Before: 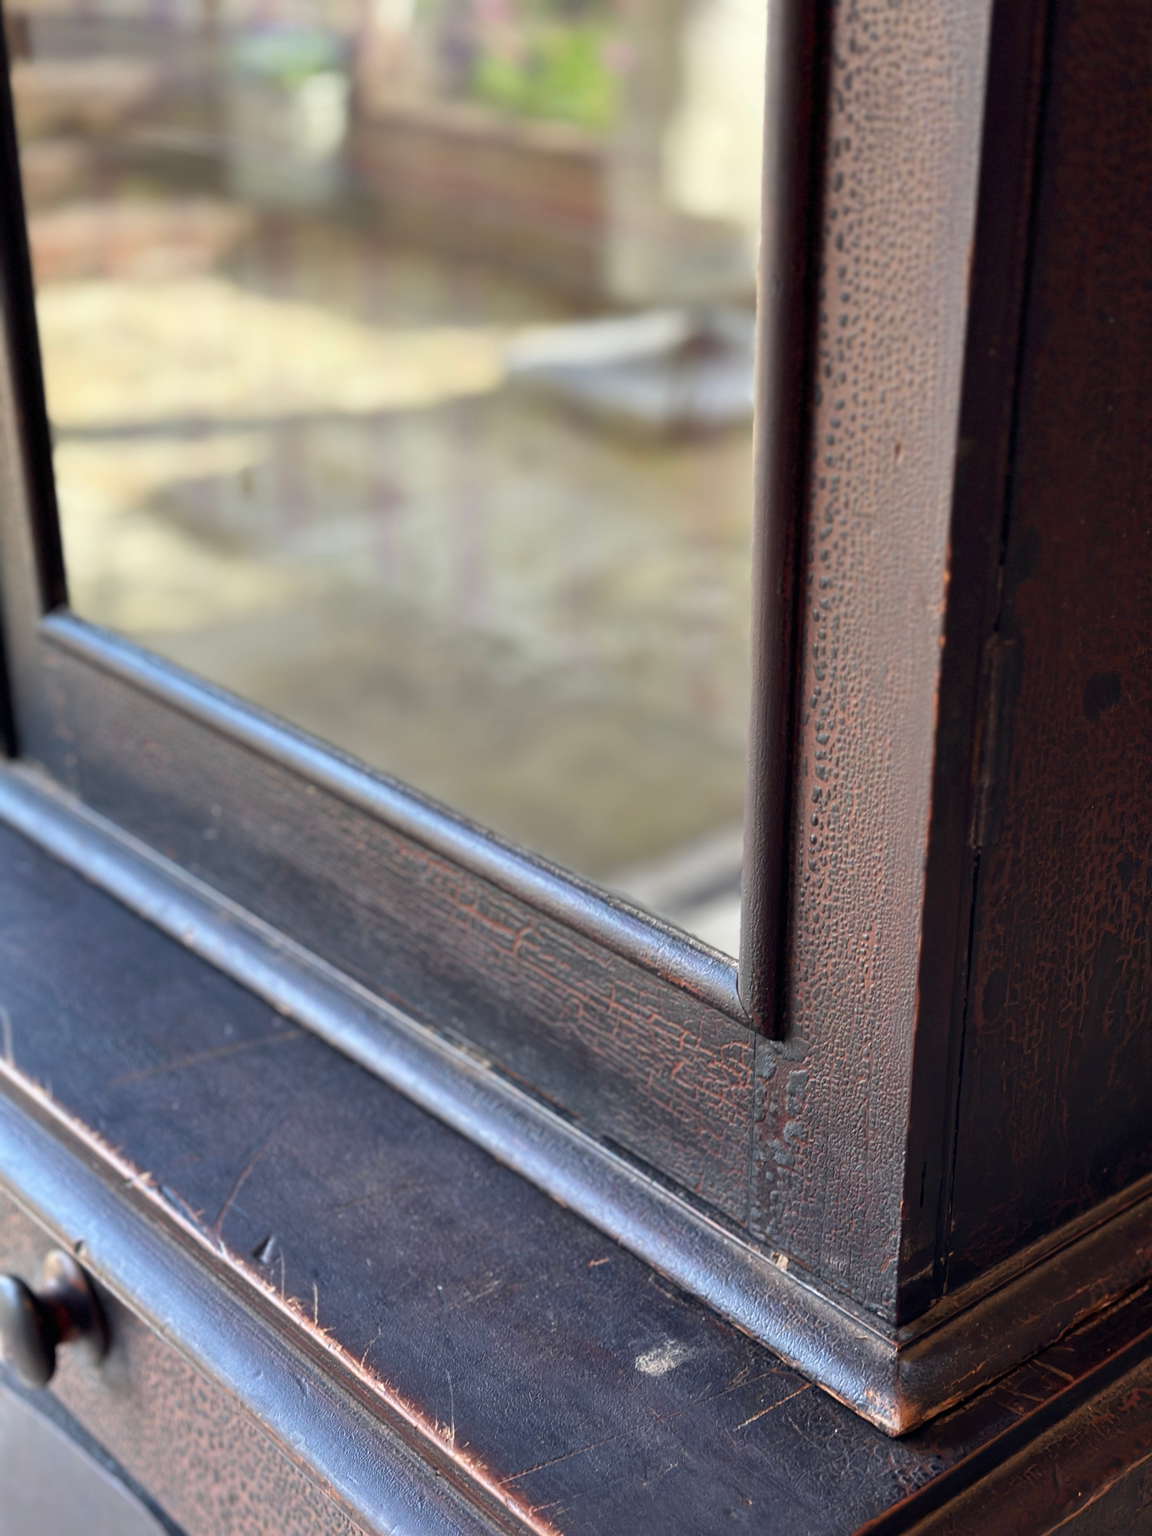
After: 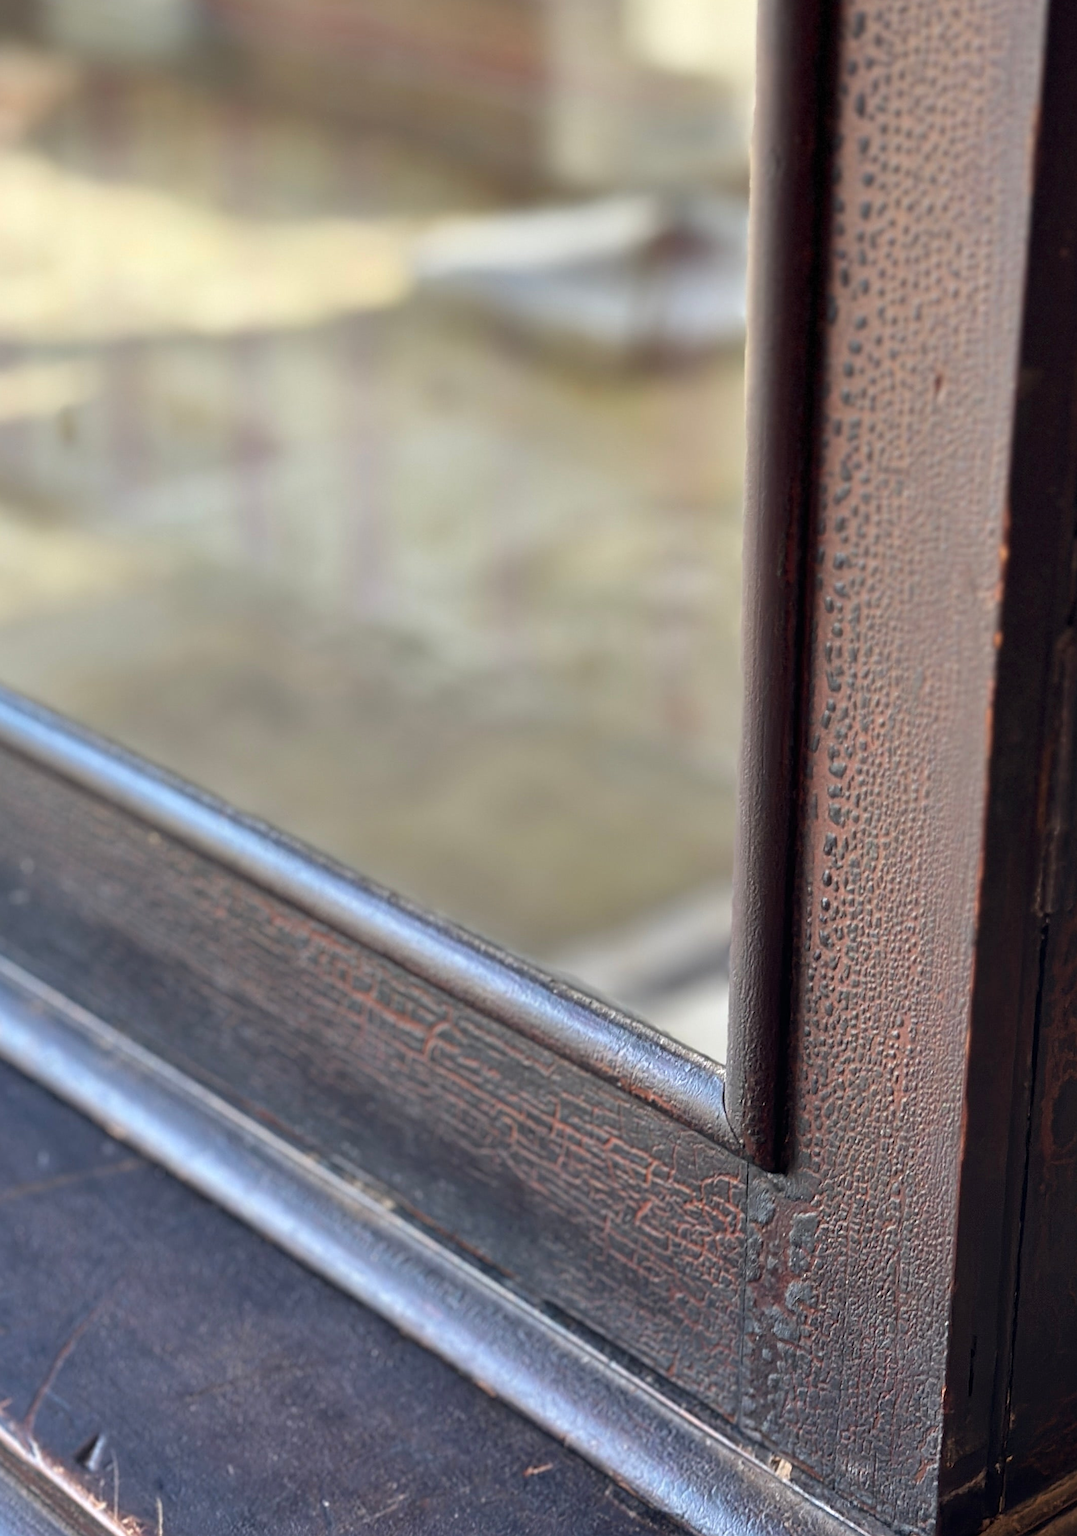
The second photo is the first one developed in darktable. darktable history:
crop and rotate: left 17.046%, top 10.659%, right 12.989%, bottom 14.553%
shadows and highlights: shadows 12, white point adjustment 1.2, highlights -0.36, soften with gaussian
sharpen: on, module defaults
